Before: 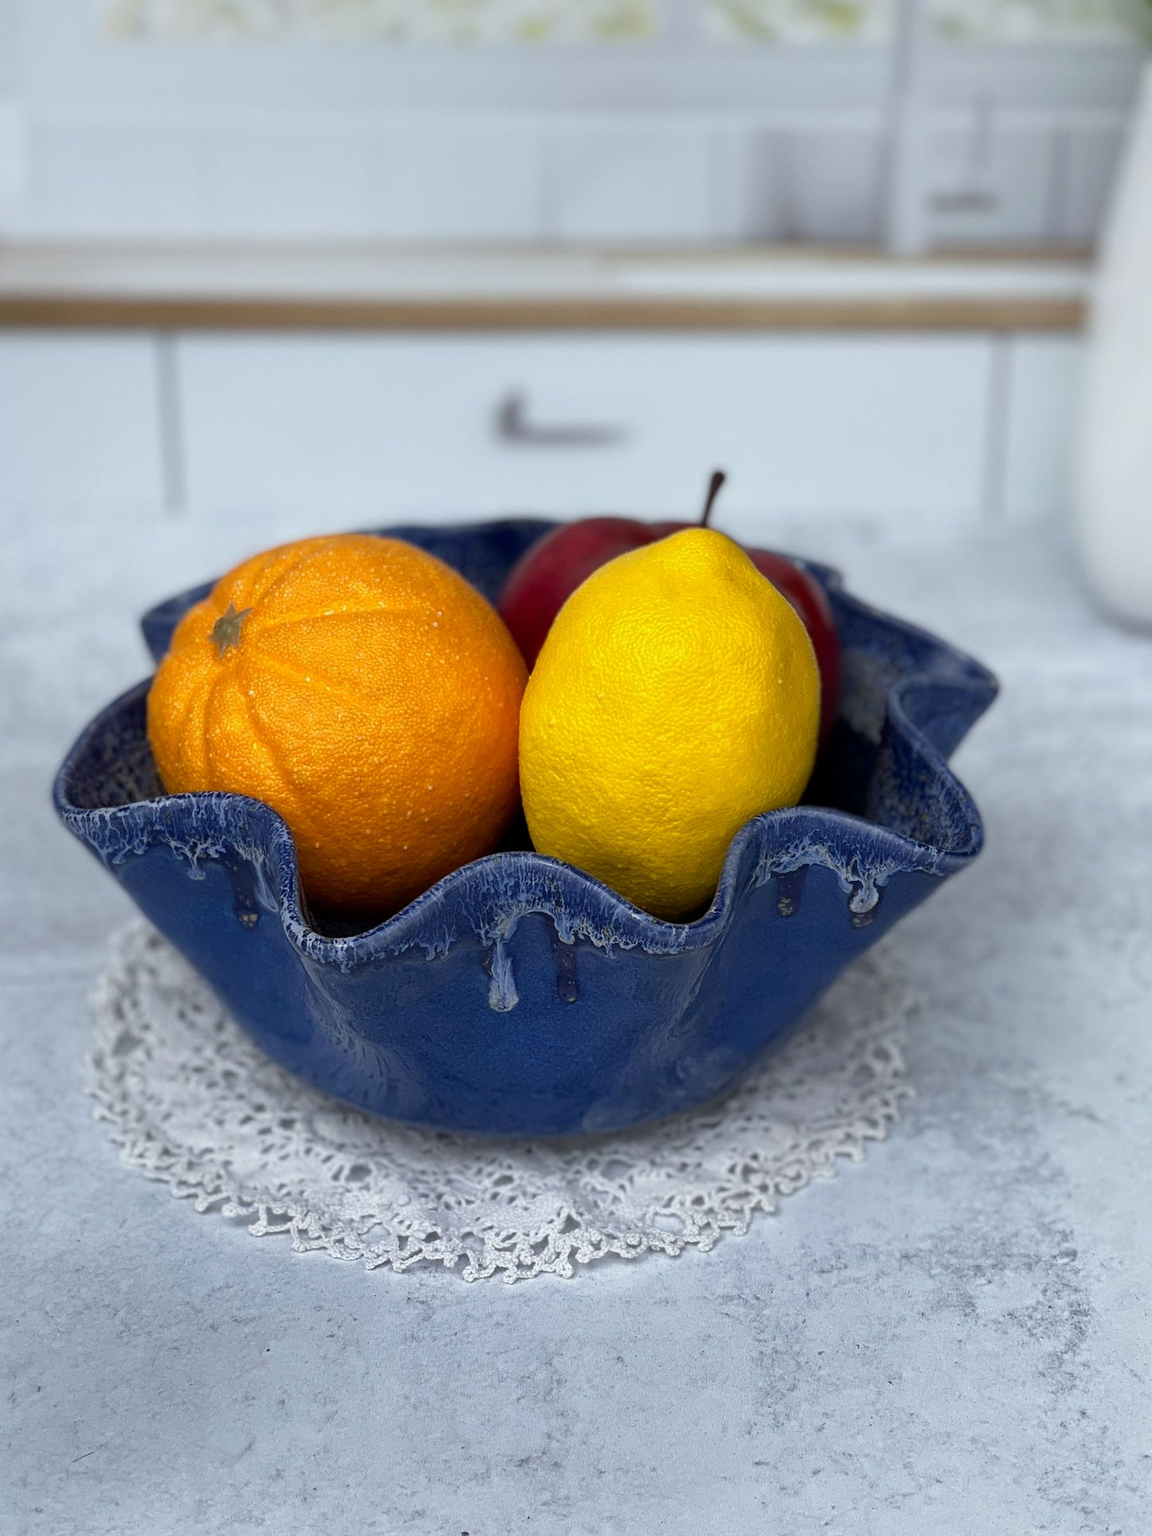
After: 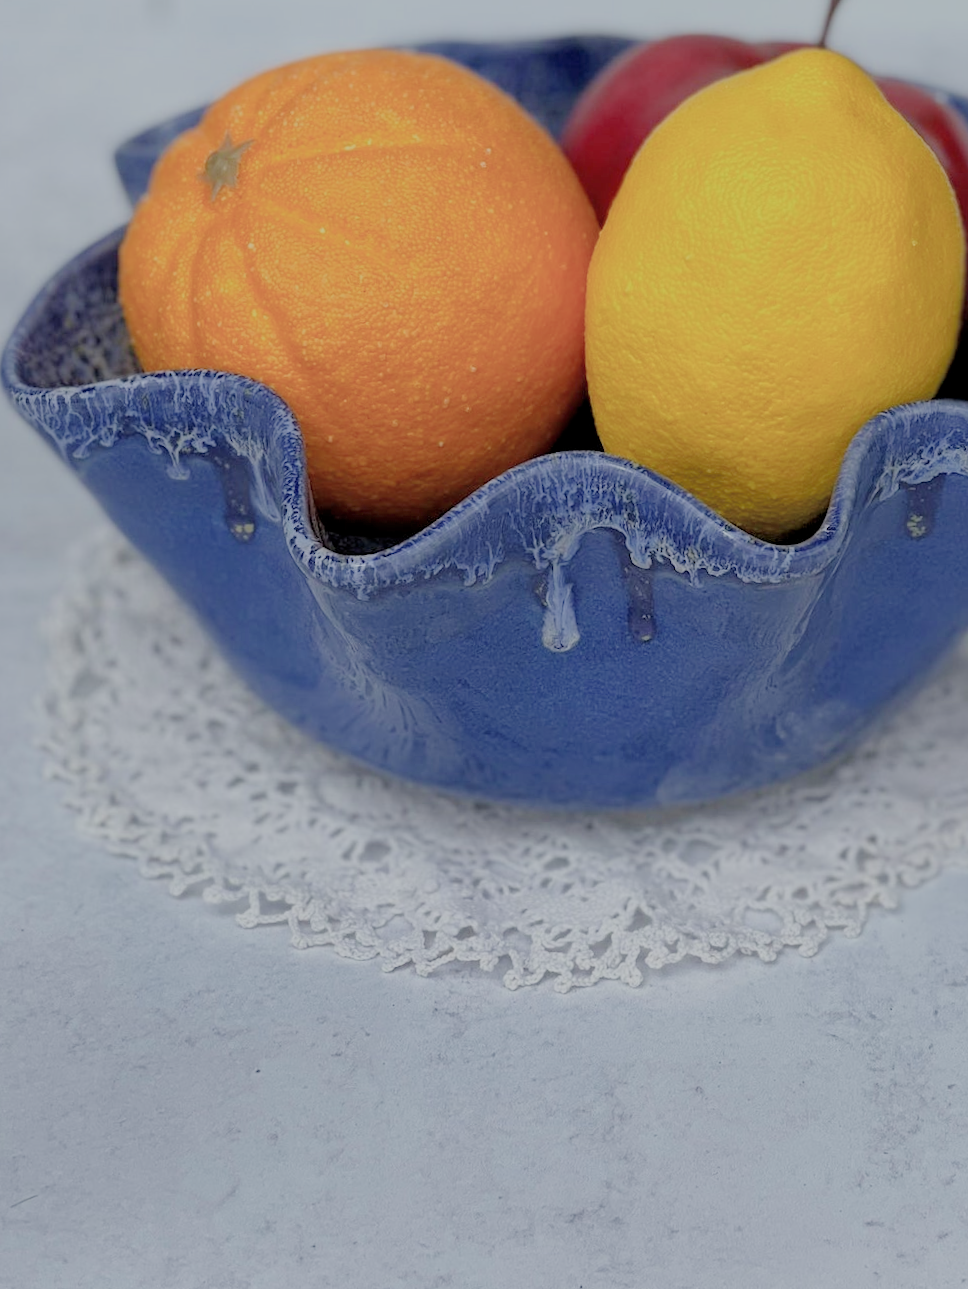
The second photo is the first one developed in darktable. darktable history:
exposure: black level correction 0, exposure 1.102 EV, compensate highlight preservation false
crop and rotate: angle -0.972°, left 3.567%, top 31.569%, right 27.886%
filmic rgb: black relative exposure -8.03 EV, white relative exposure 8 EV, threshold 5.97 EV, target black luminance 0%, hardness 2.48, latitude 76.46%, contrast 0.578, shadows ↔ highlights balance 0.011%, iterations of high-quality reconstruction 0, enable highlight reconstruction true
